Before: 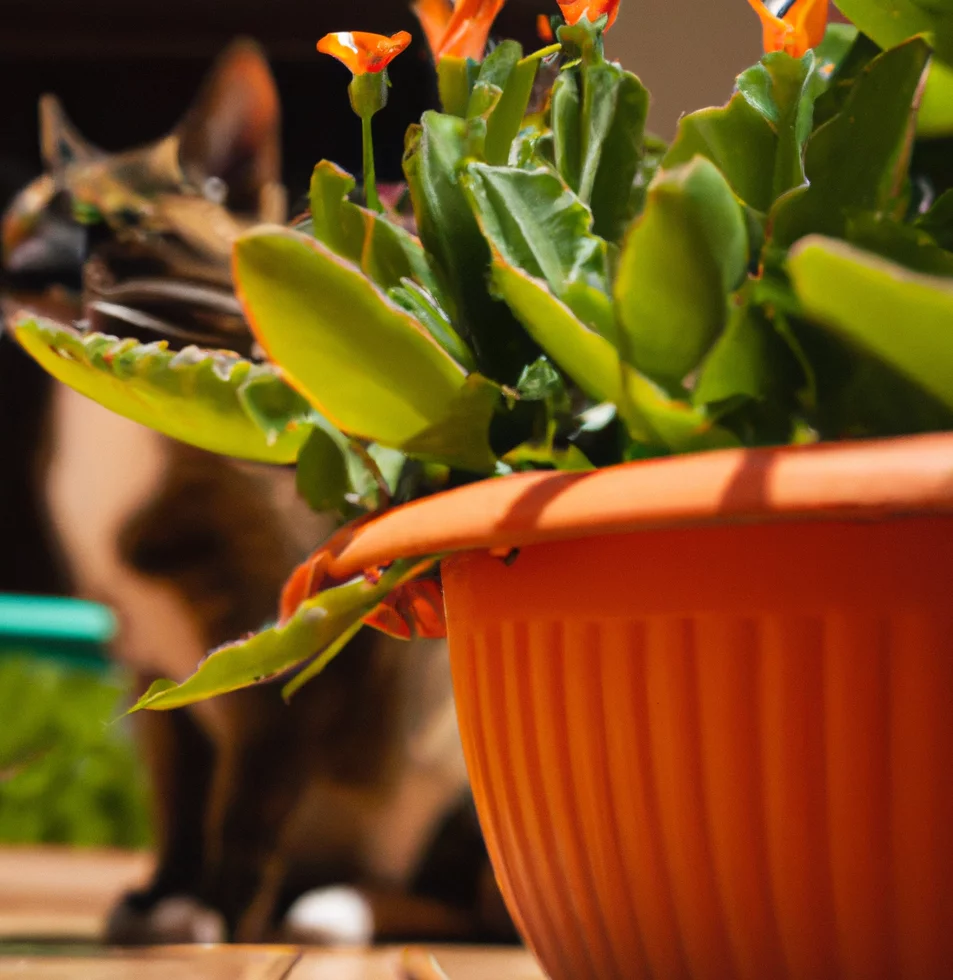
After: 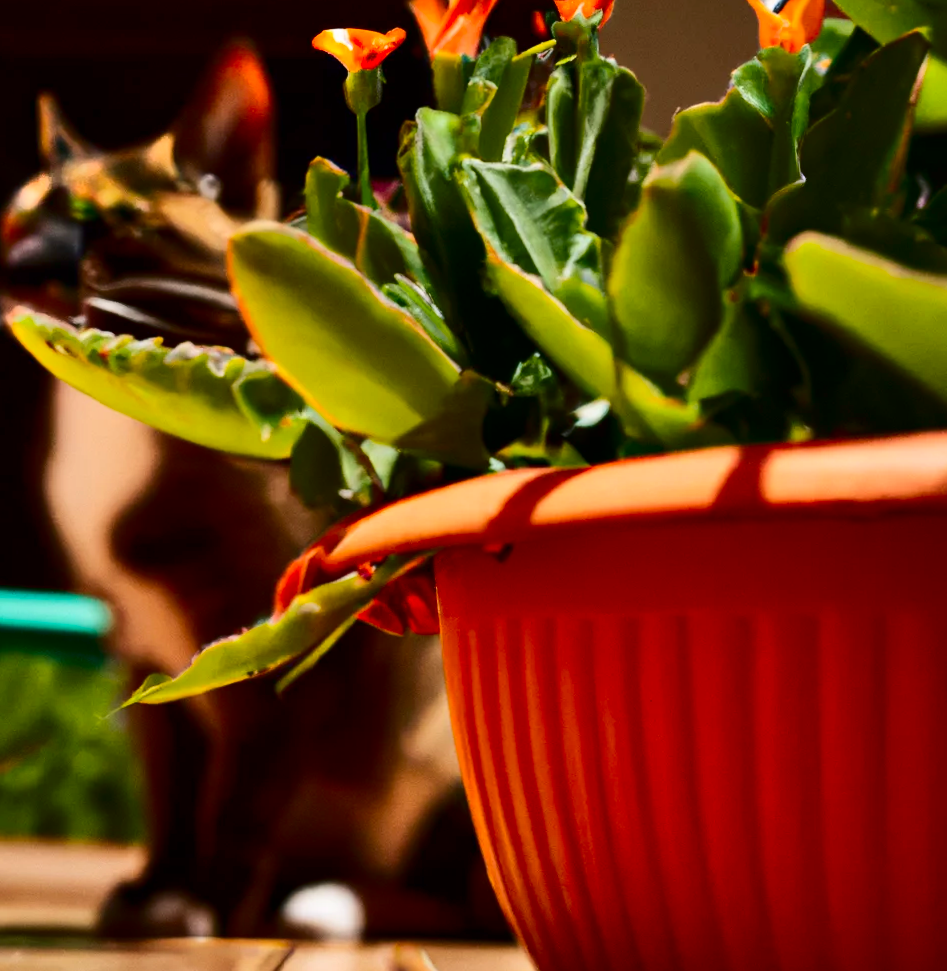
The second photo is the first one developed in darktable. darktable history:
contrast brightness saturation: contrast 0.24, brightness -0.24, saturation 0.14
rotate and perspective: rotation 0.192°, lens shift (horizontal) -0.015, crop left 0.005, crop right 0.996, crop top 0.006, crop bottom 0.99
shadows and highlights: highlights 70.7, soften with gaussian
